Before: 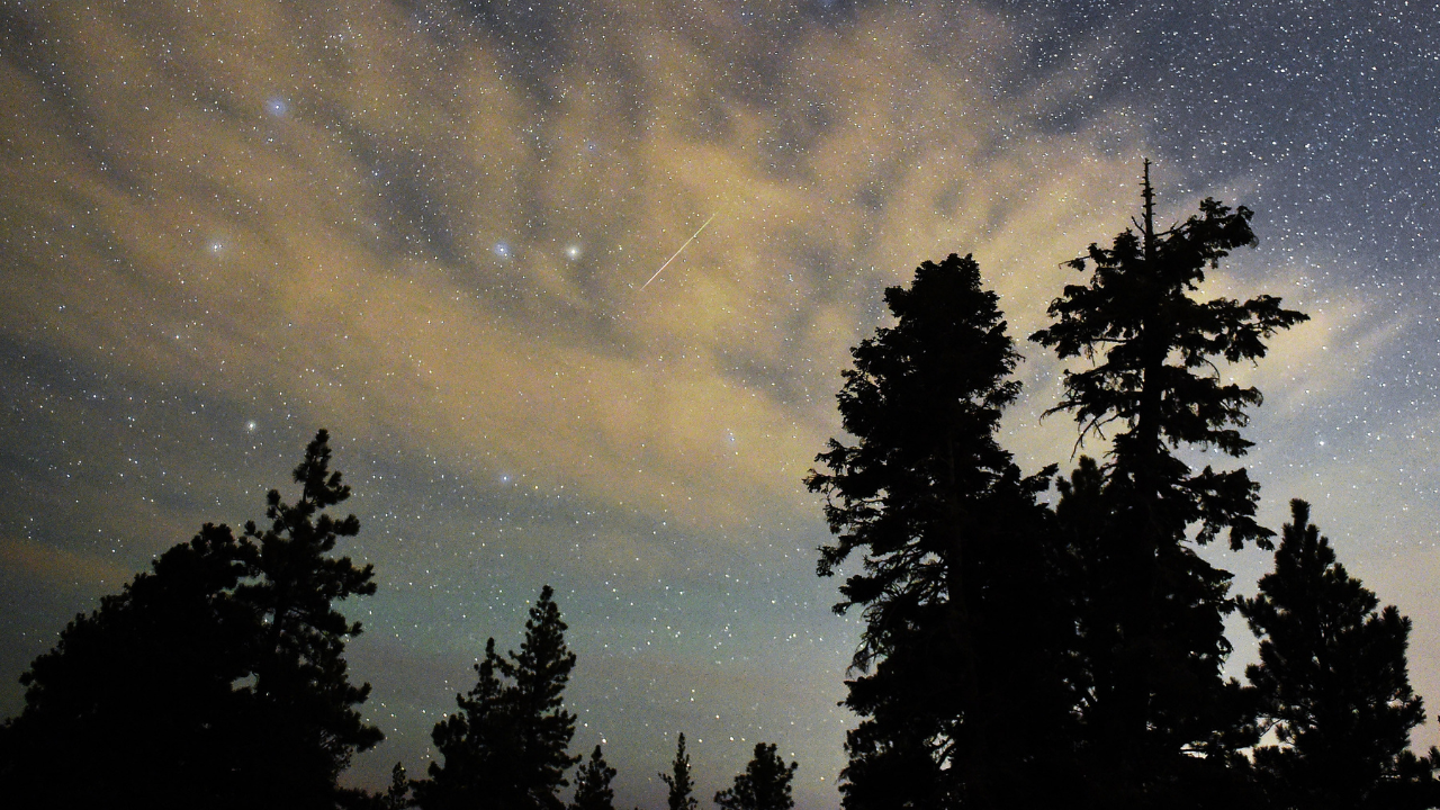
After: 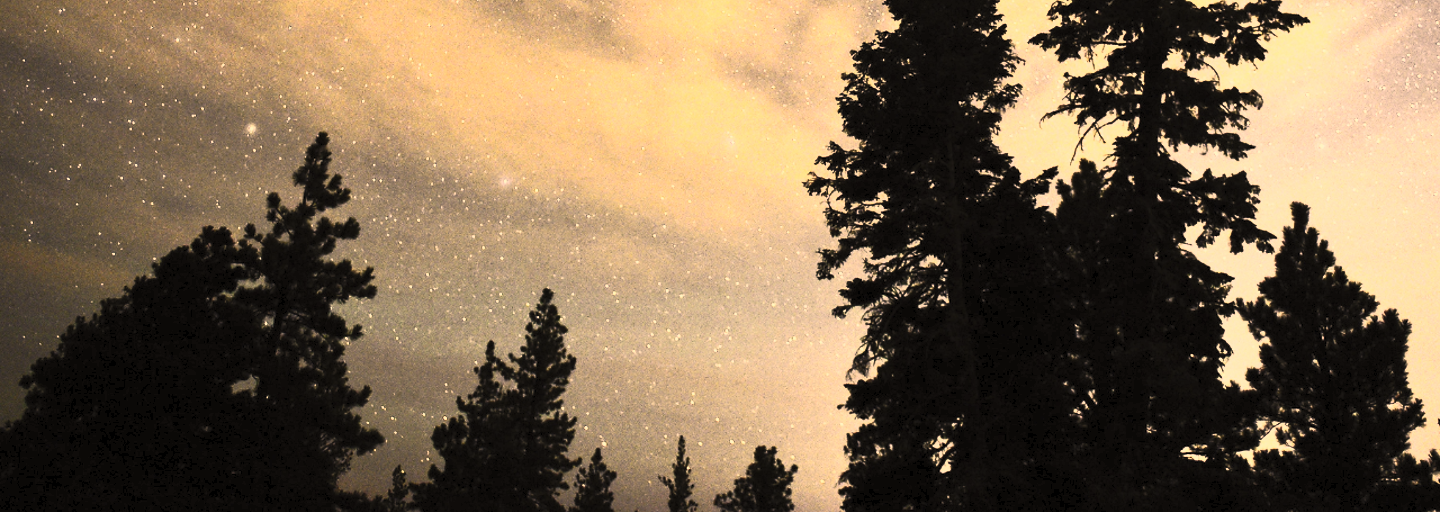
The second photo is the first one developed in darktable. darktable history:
crop and rotate: top 36.783%
color correction: highlights a* 14.77, highlights b* 31.01
contrast brightness saturation: contrast 0.556, brightness 0.573, saturation -0.338
